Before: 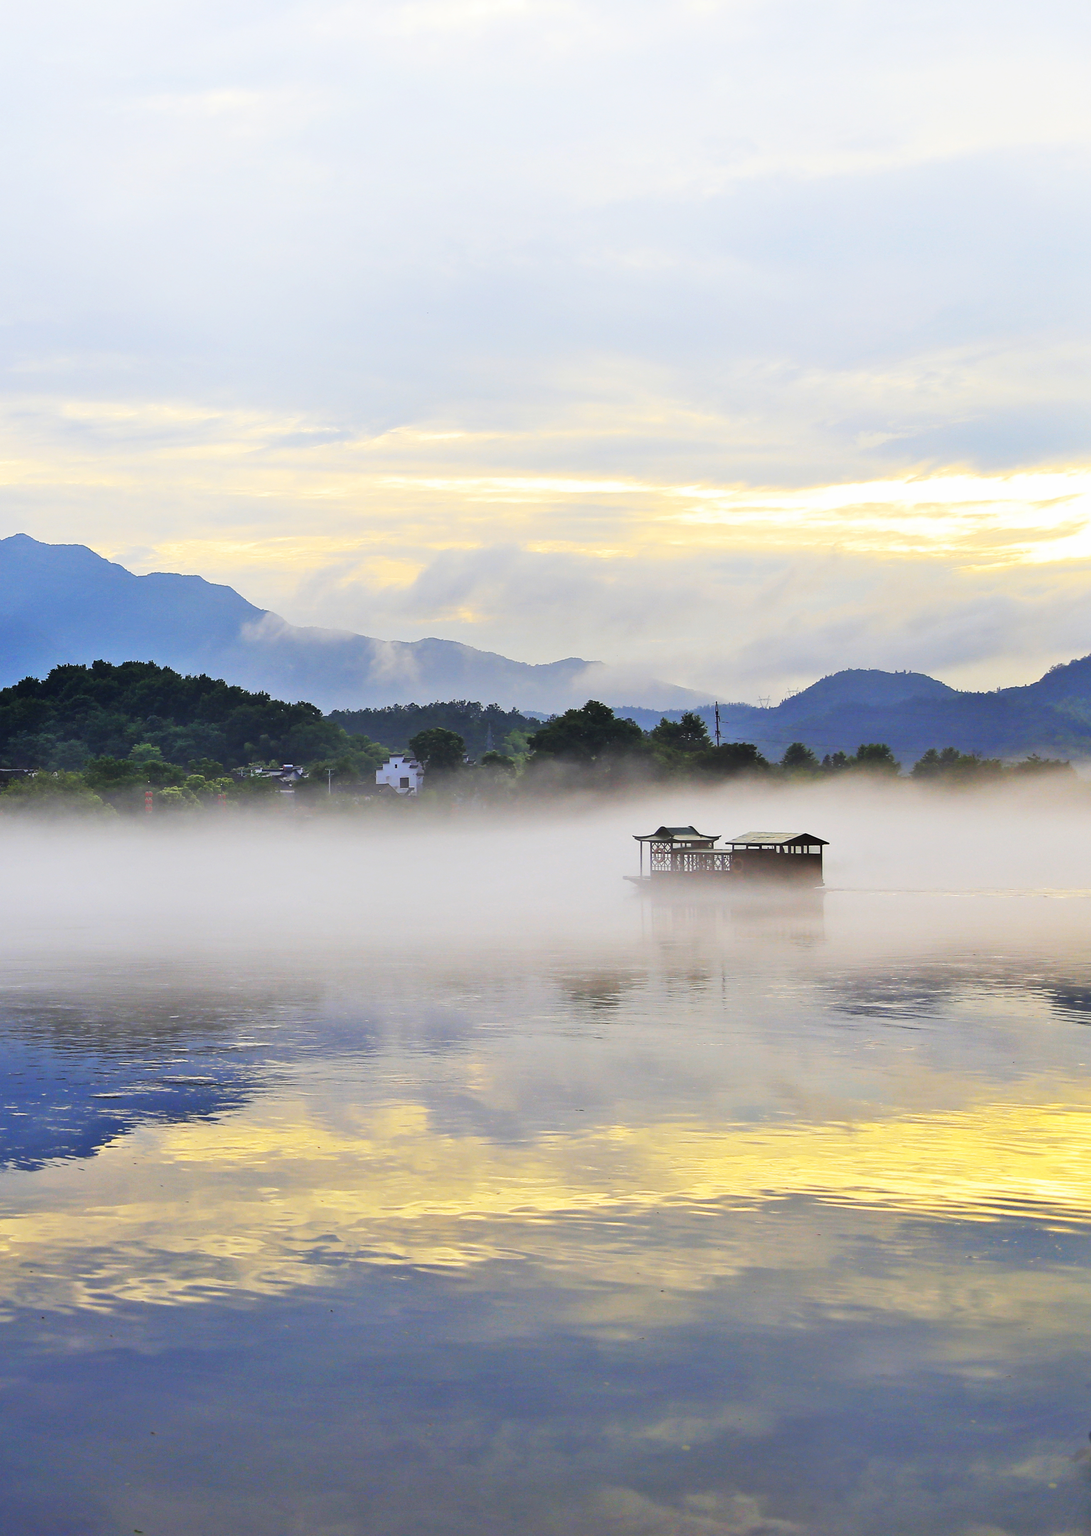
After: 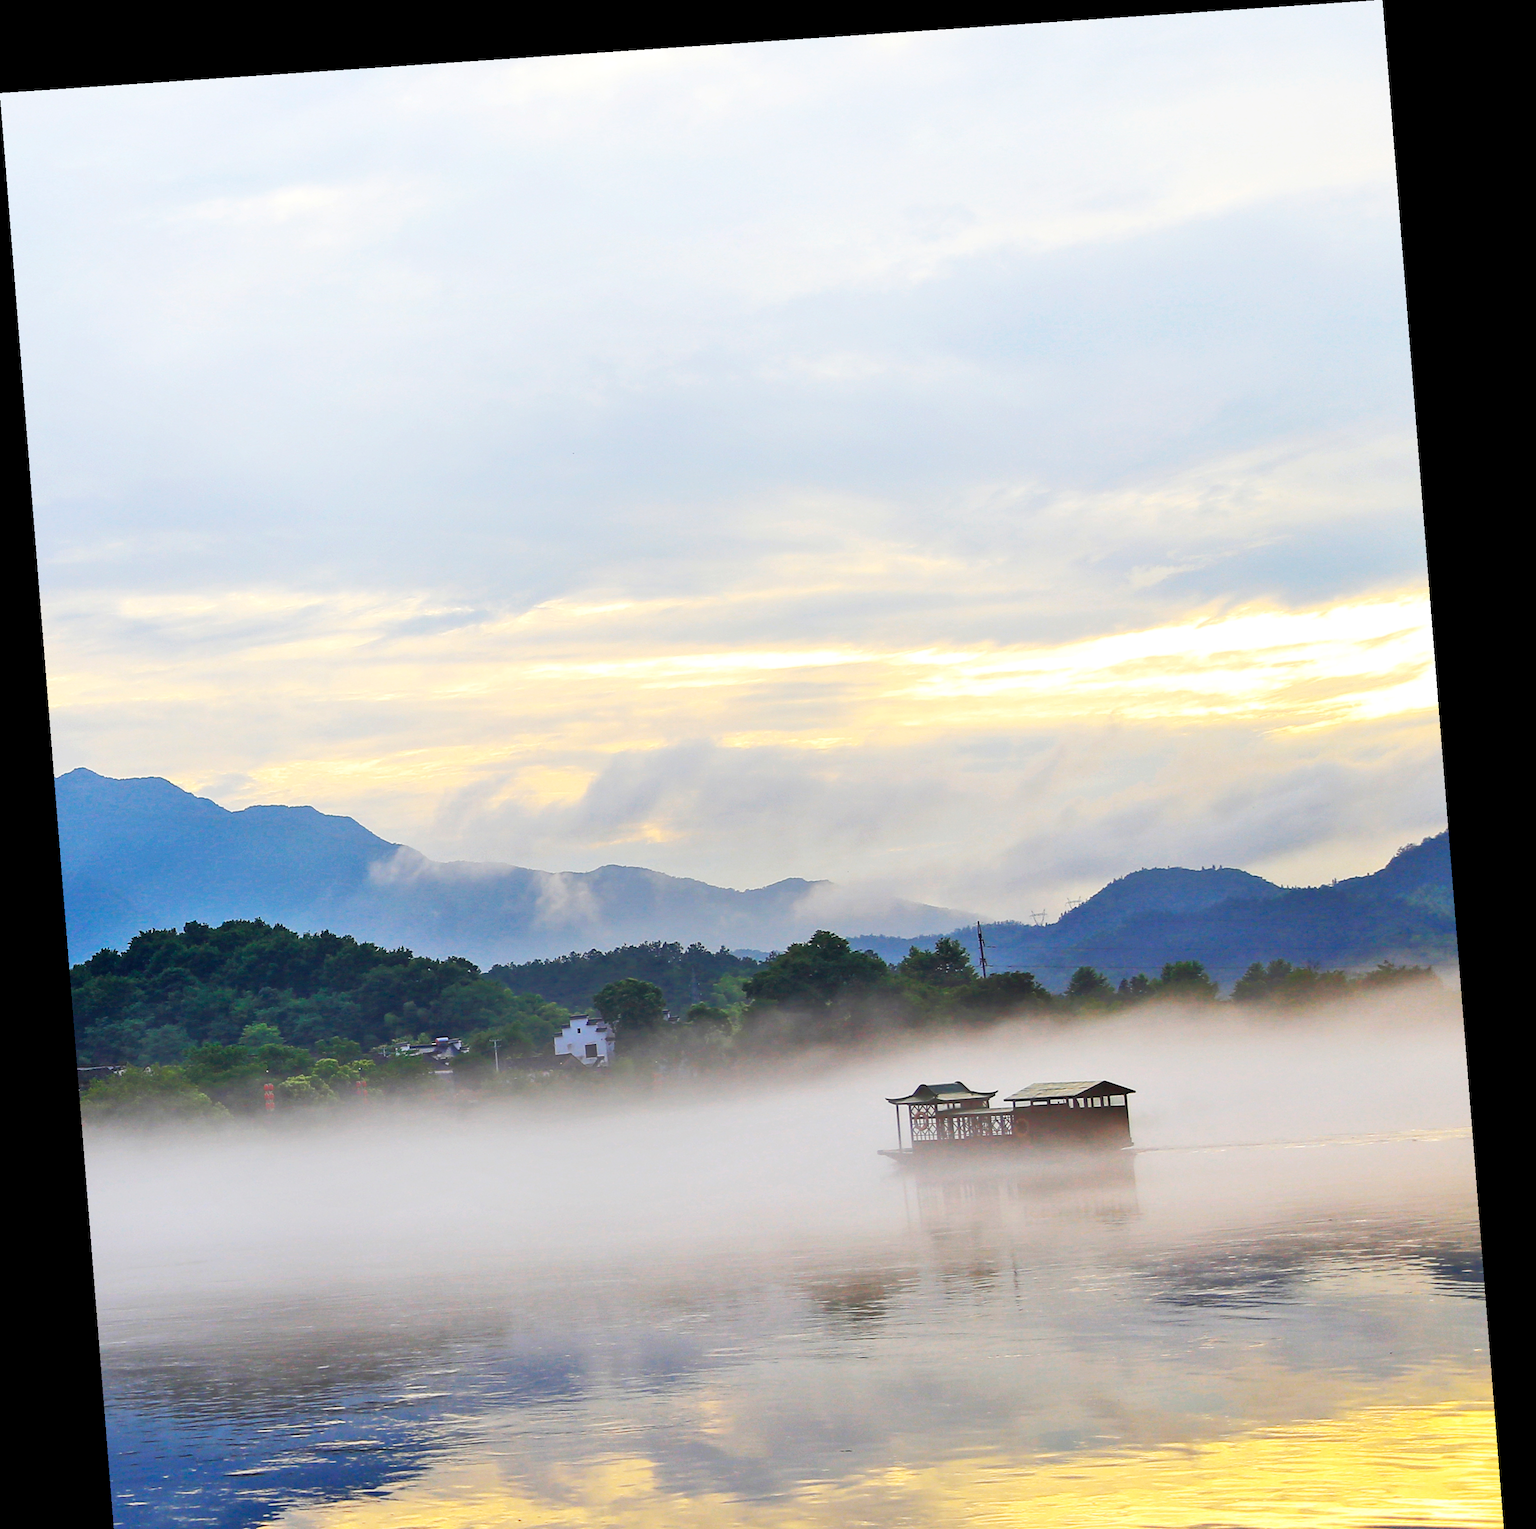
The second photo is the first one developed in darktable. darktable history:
local contrast: highlights 100%, shadows 100%, detail 131%, midtone range 0.2
rgb curve: curves: ch0 [(0, 0) (0.072, 0.166) (0.217, 0.293) (0.414, 0.42) (1, 1)], compensate middle gray true, preserve colors basic power
rotate and perspective: rotation -4.2°, shear 0.006, automatic cropping off
crop: bottom 24.988%
